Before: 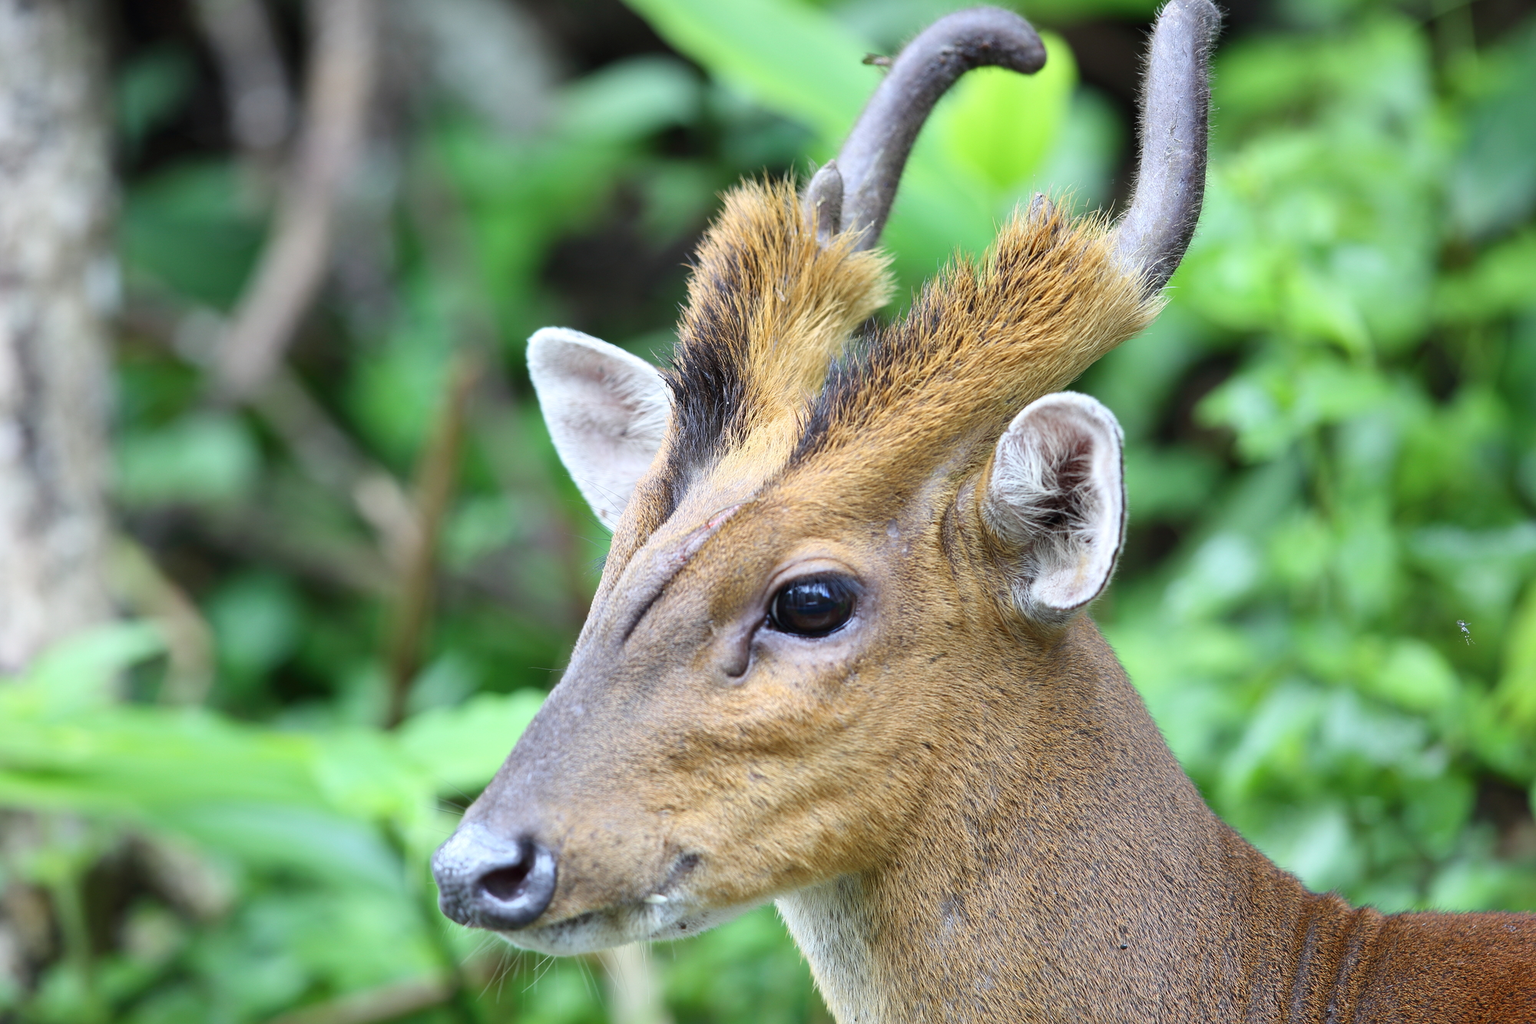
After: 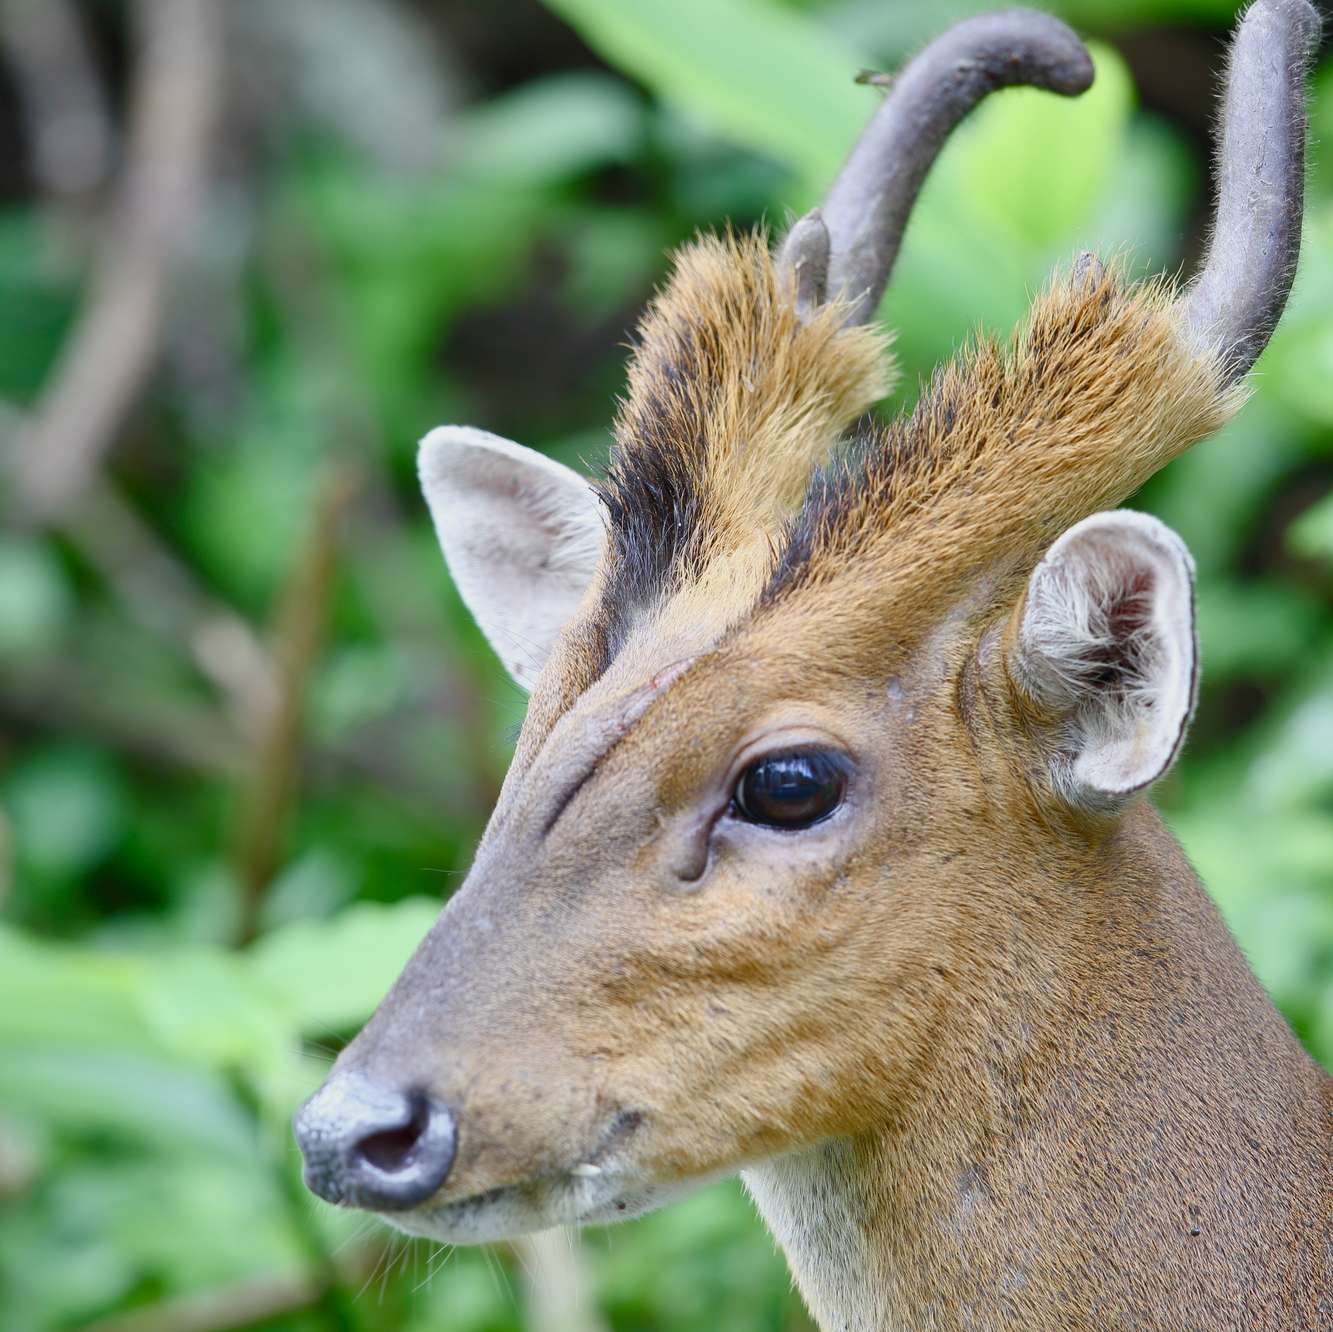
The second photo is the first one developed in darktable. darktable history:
crop and rotate: left 13.409%, right 19.924%
color balance rgb: shadows lift › chroma 1%, shadows lift › hue 113°, highlights gain › chroma 0.2%, highlights gain › hue 333°, perceptual saturation grading › global saturation 20%, perceptual saturation grading › highlights -50%, perceptual saturation grading › shadows 25%, contrast -10%
